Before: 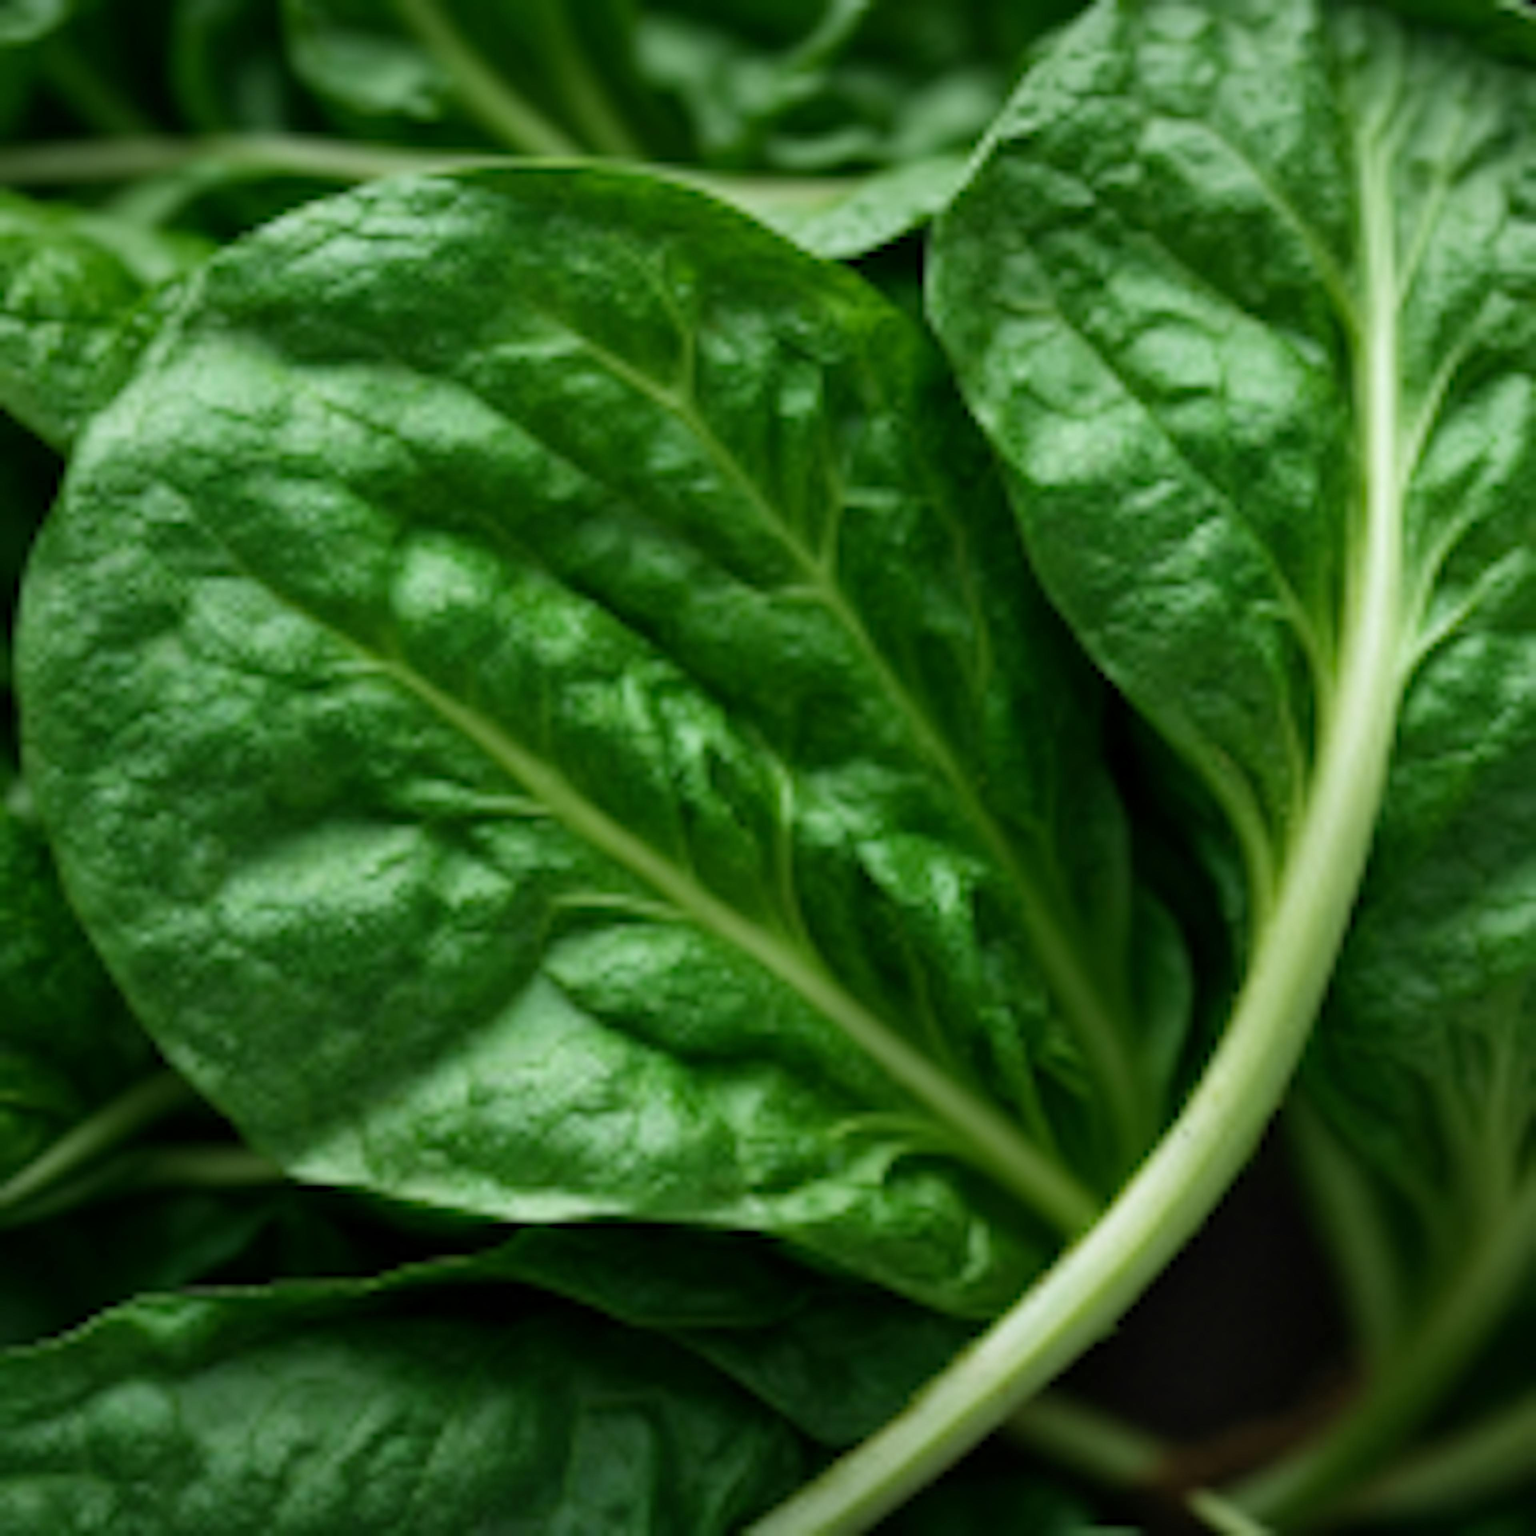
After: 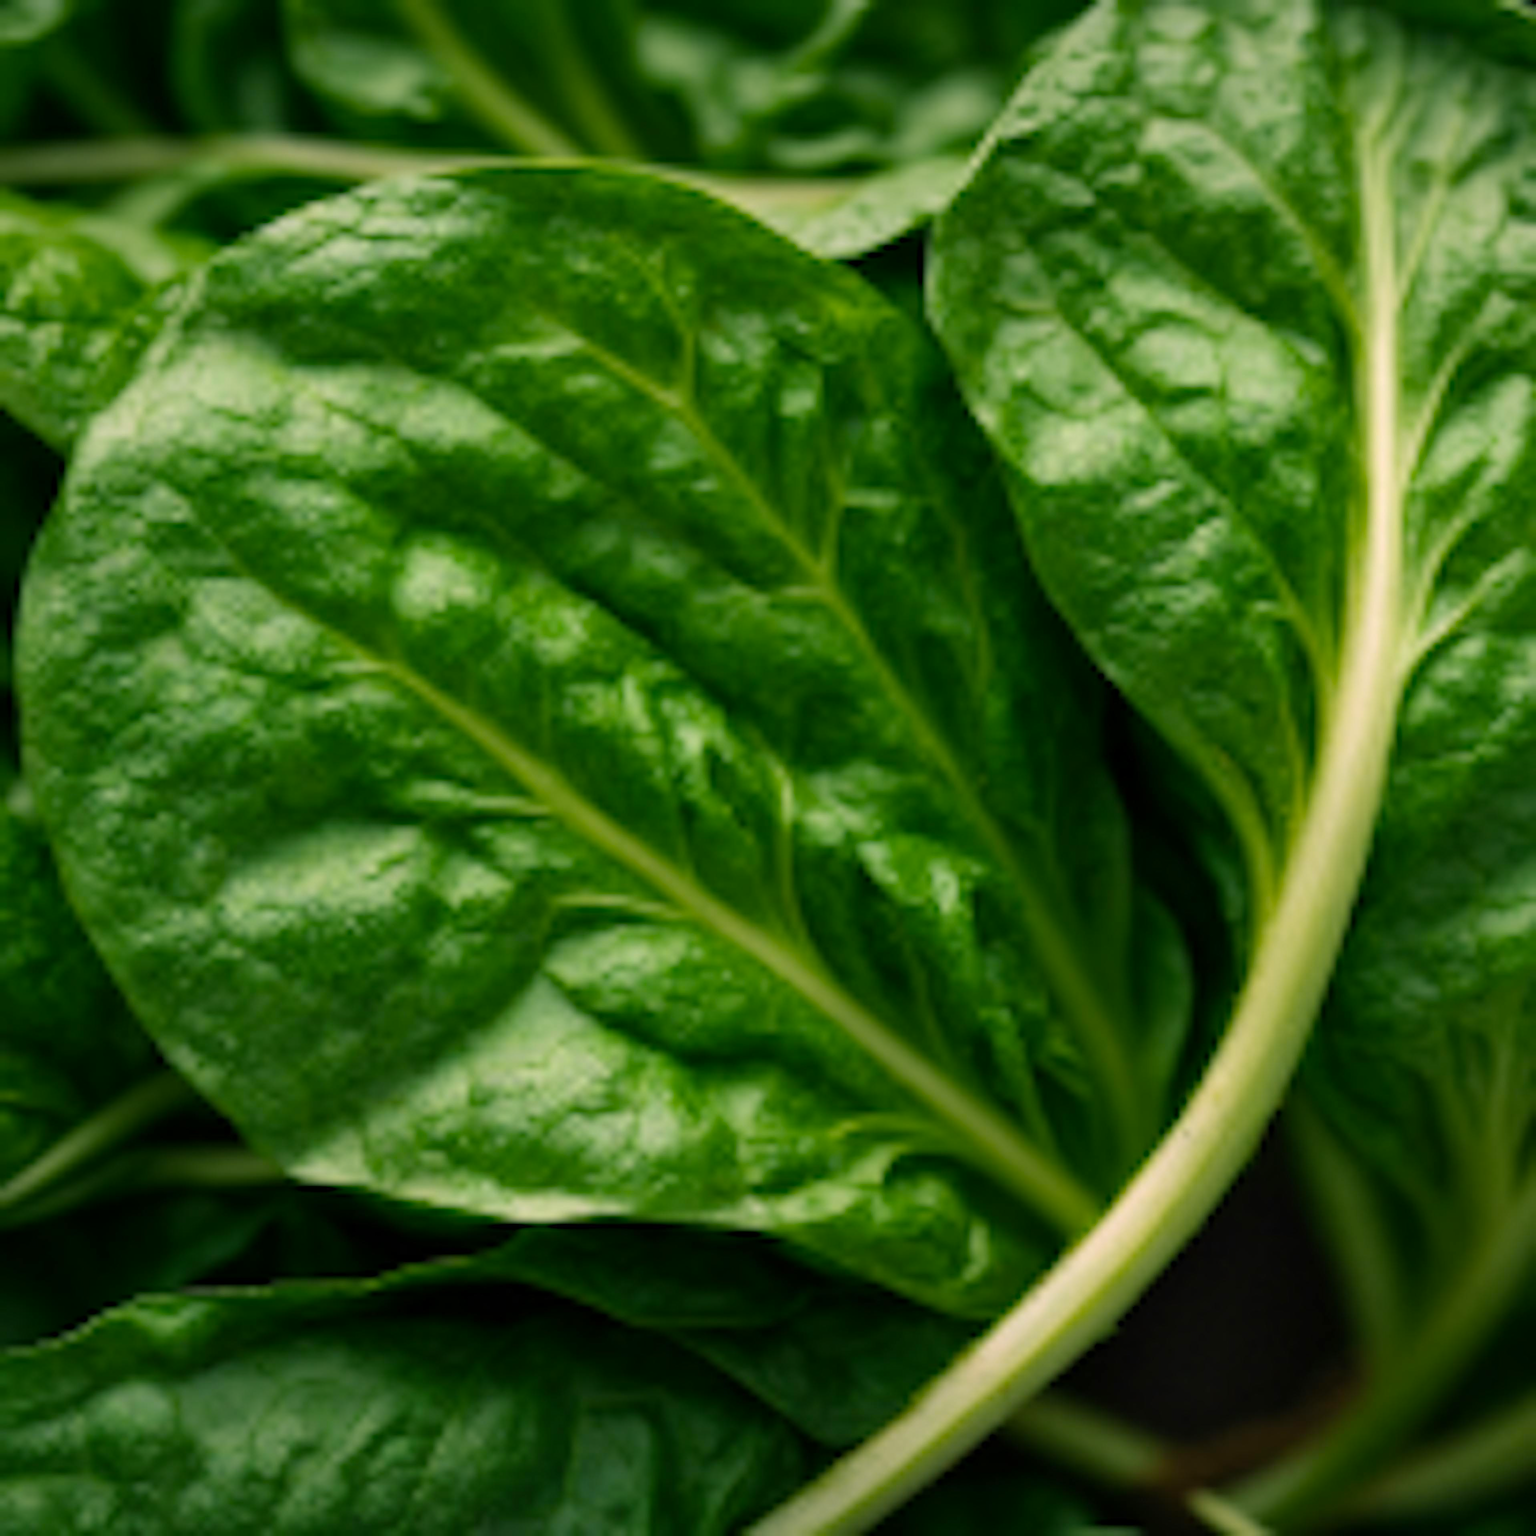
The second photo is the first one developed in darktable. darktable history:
color balance rgb: highlights gain › chroma 4.642%, highlights gain › hue 34.18°, perceptual saturation grading › global saturation -1.123%, global vibrance 32.011%
